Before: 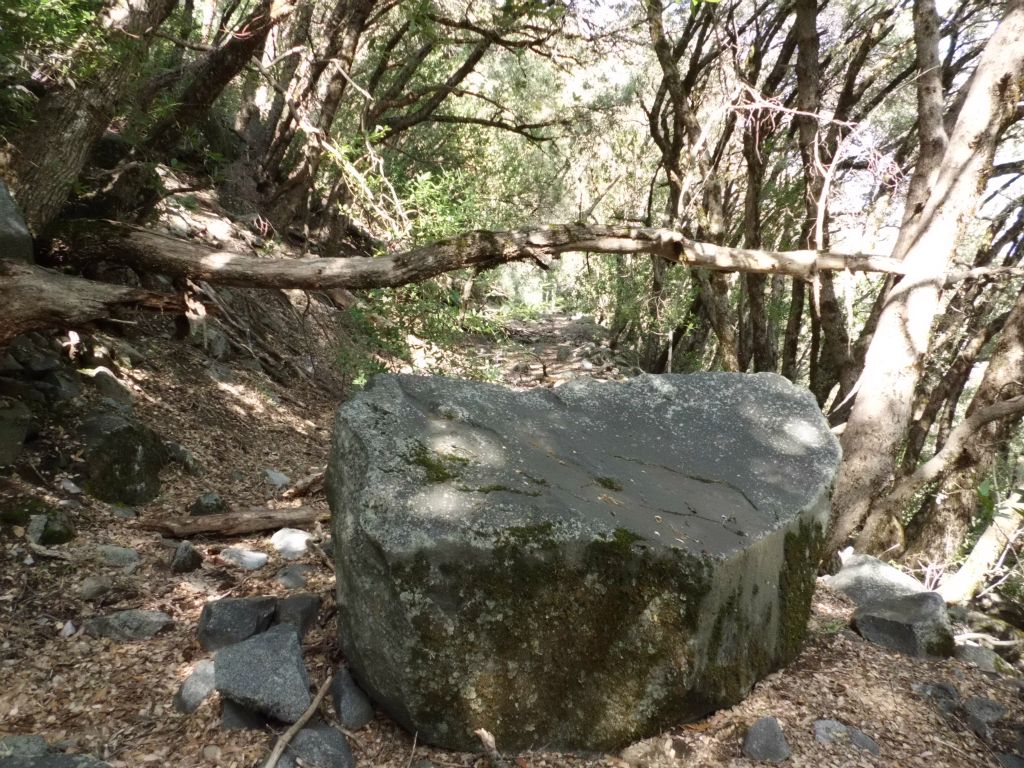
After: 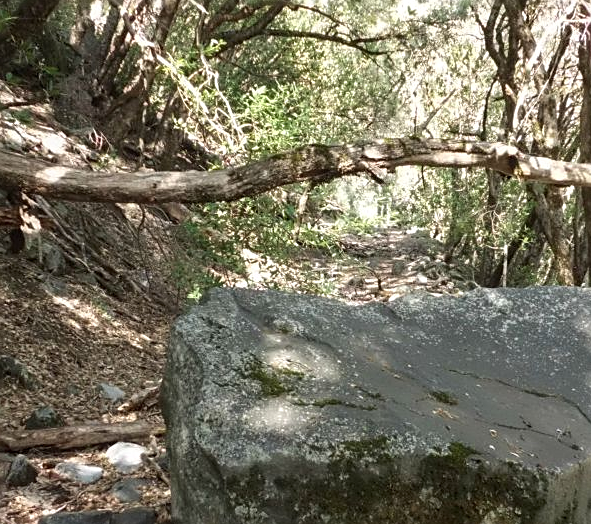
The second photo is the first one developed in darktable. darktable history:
local contrast: detail 110%
sharpen: on, module defaults
crop: left 16.202%, top 11.208%, right 26.045%, bottom 20.557%
exposure: exposure 0.127 EV, compensate highlight preservation false
